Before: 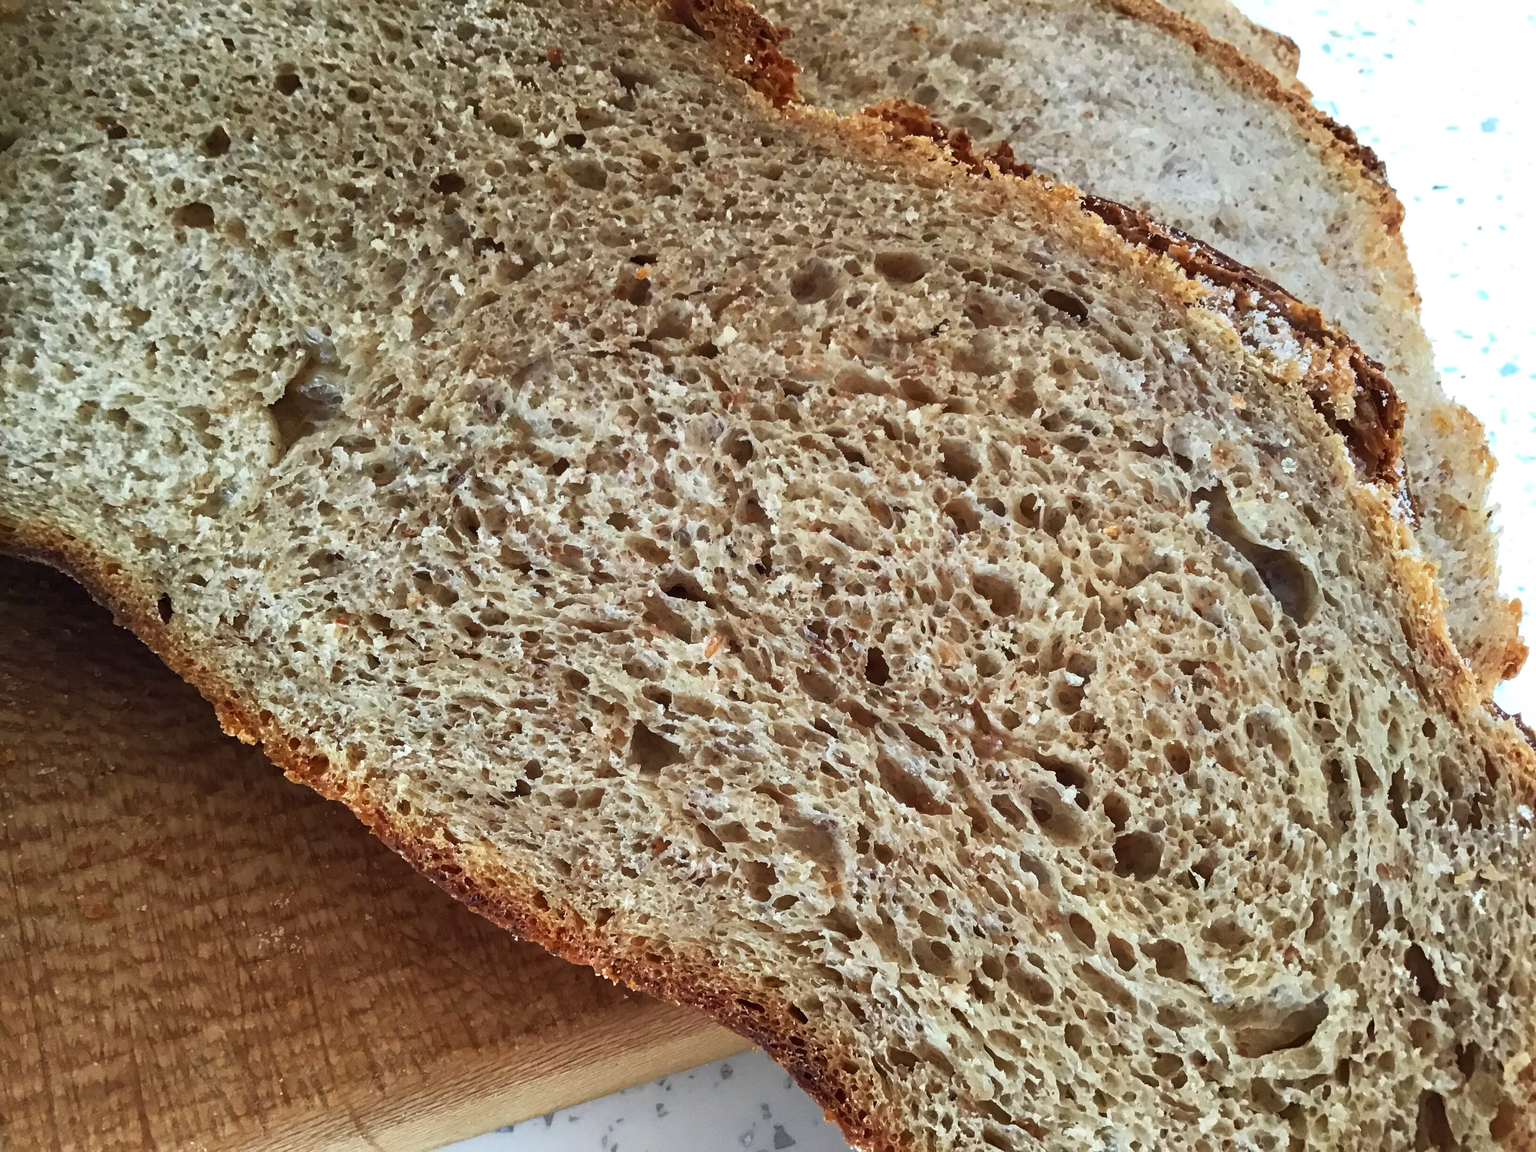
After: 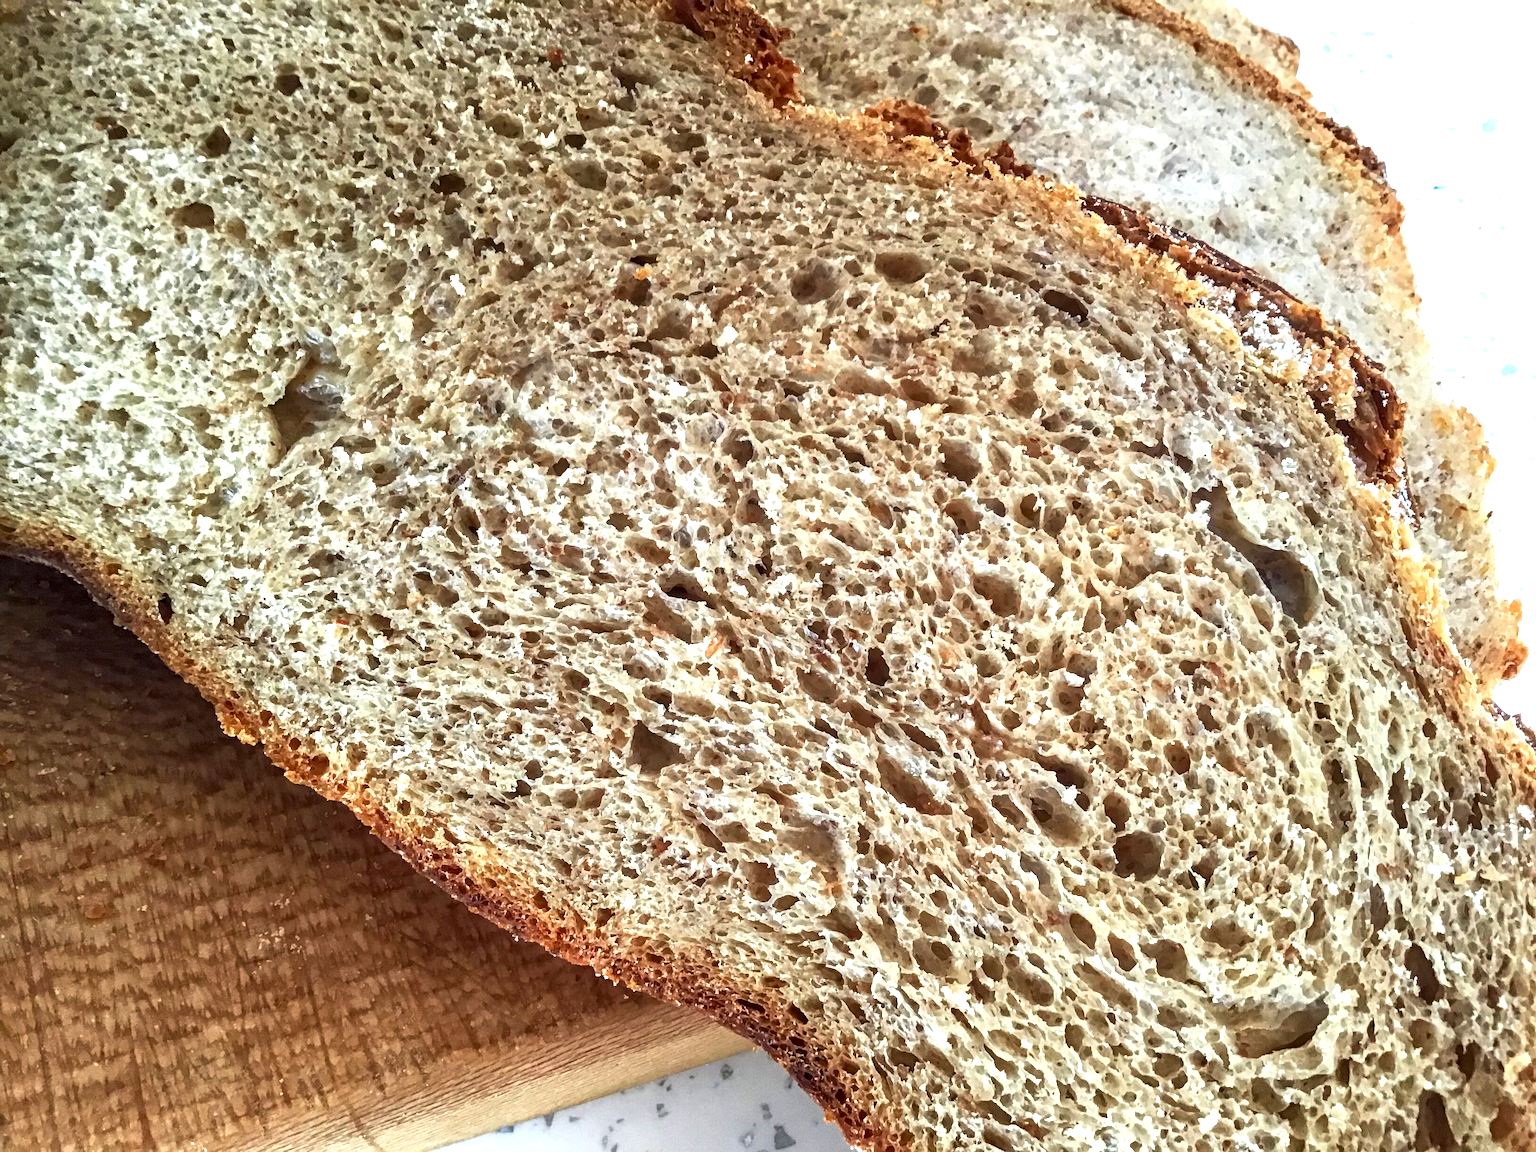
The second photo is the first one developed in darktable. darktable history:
exposure: black level correction 0.001, exposure 0.677 EV, compensate highlight preservation false
tone curve: curves: ch0 [(0, 0) (0.003, 0.003) (0.011, 0.011) (0.025, 0.024) (0.044, 0.044) (0.069, 0.068) (0.1, 0.098) (0.136, 0.133) (0.177, 0.174) (0.224, 0.22) (0.277, 0.272) (0.335, 0.329) (0.399, 0.392) (0.468, 0.46) (0.543, 0.546) (0.623, 0.626) (0.709, 0.711) (0.801, 0.802) (0.898, 0.898) (1, 1)], color space Lab, independent channels, preserve colors none
local contrast: detail 130%
